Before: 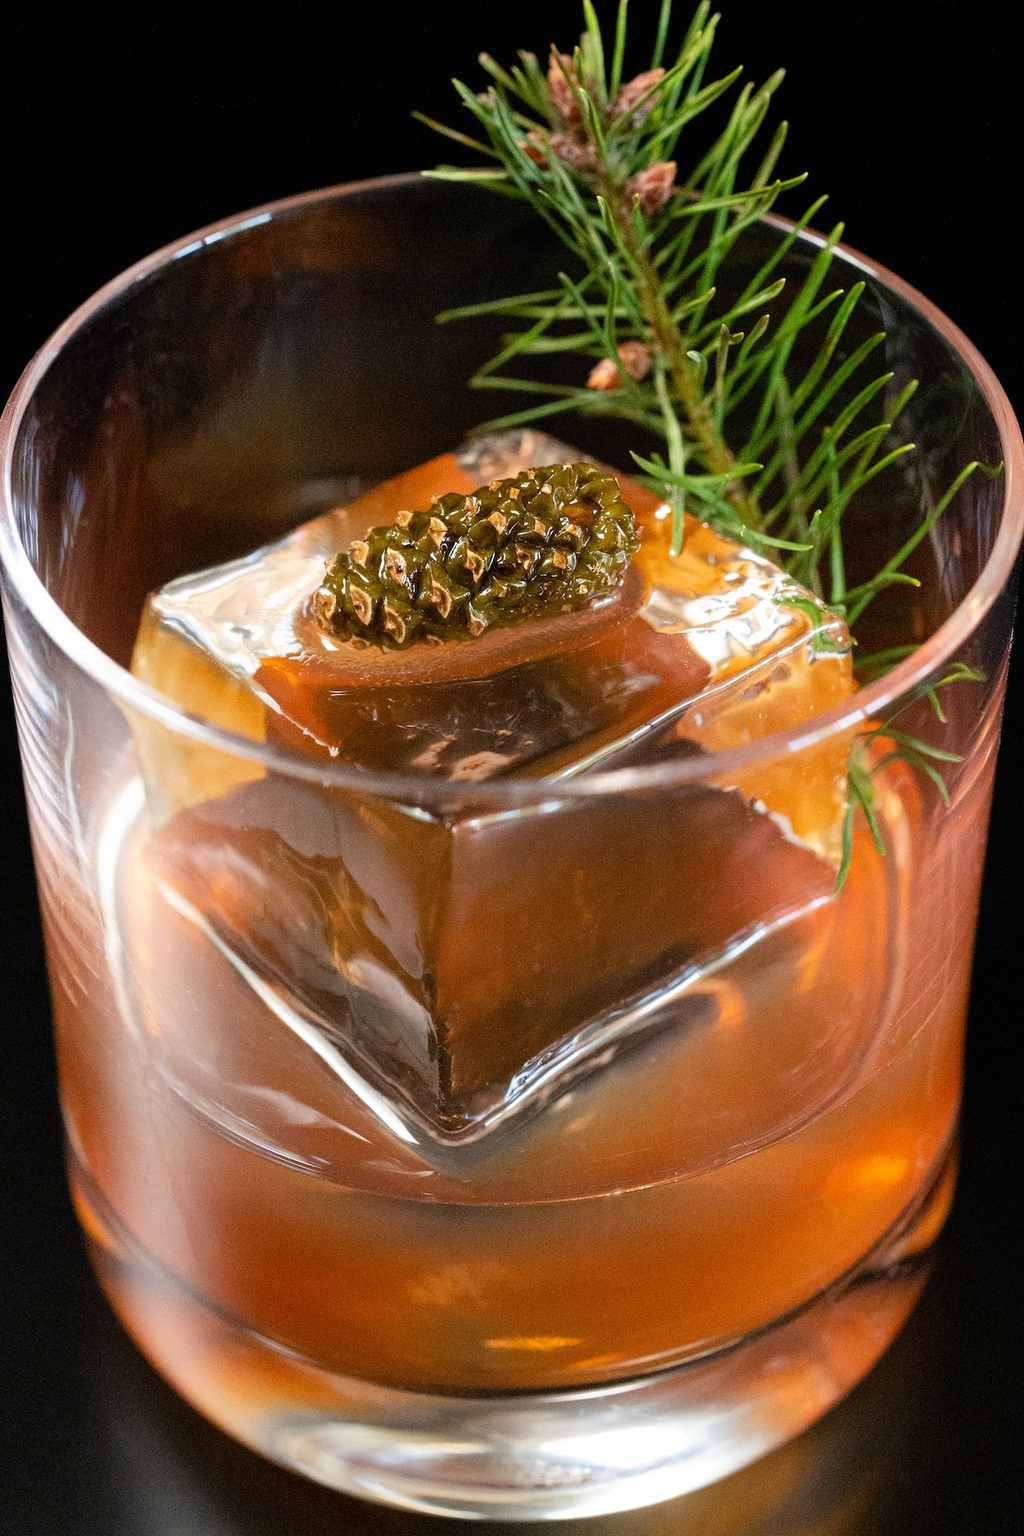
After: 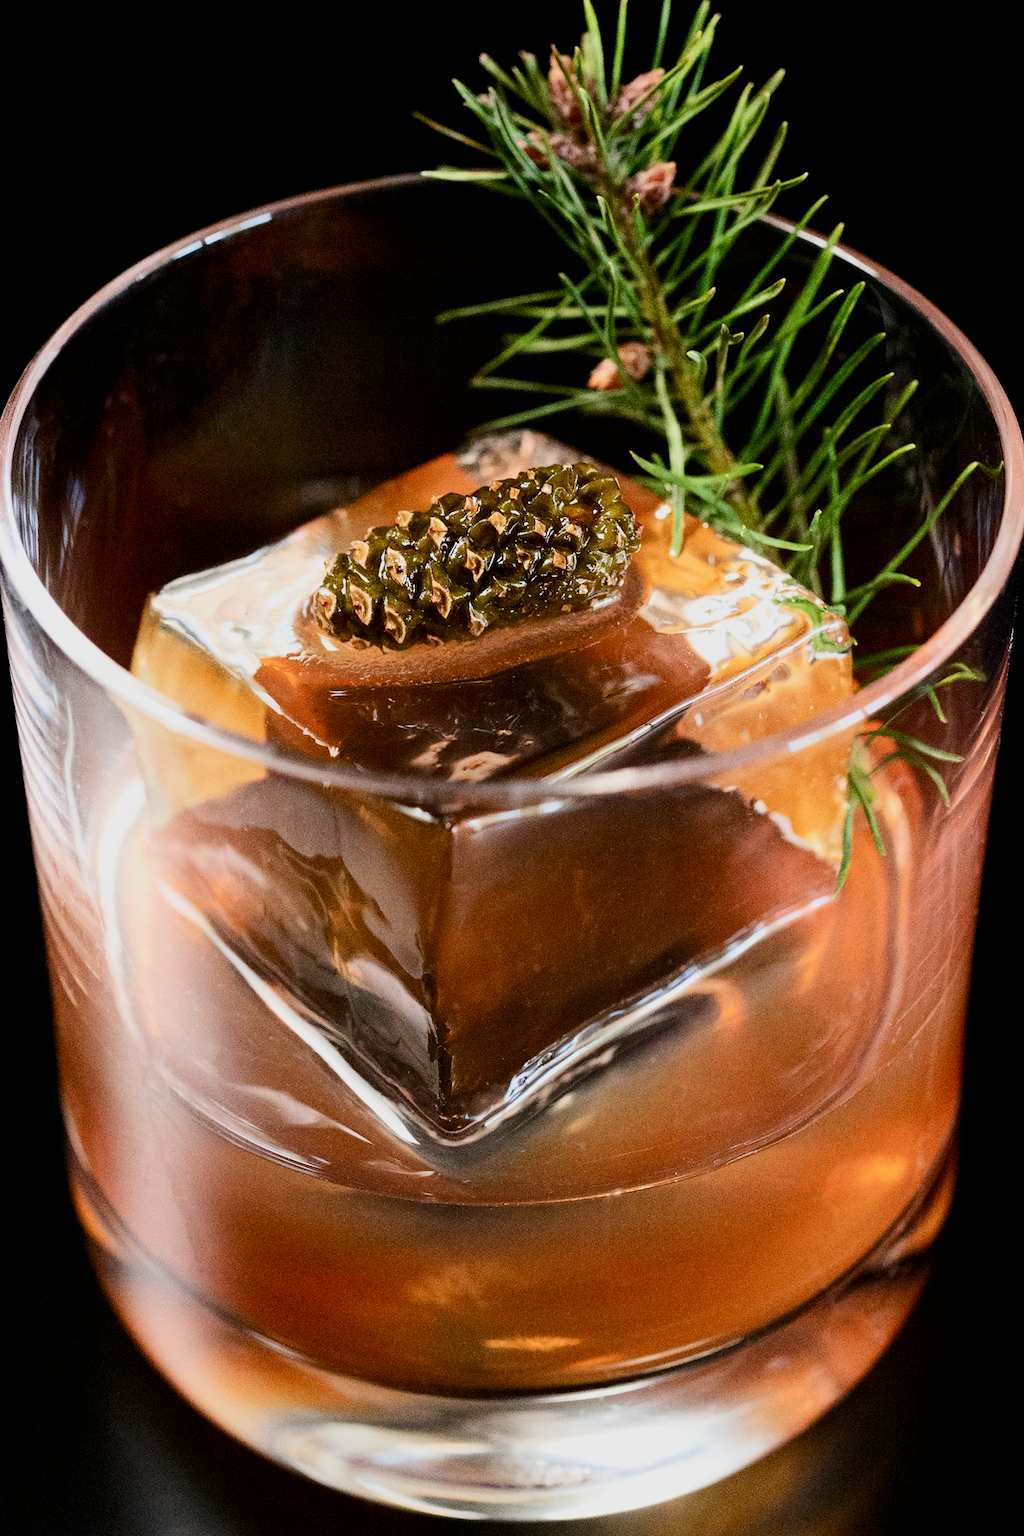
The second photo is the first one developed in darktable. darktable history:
filmic rgb: black relative exposure -7.65 EV, white relative exposure 4.56 EV, hardness 3.61
contrast brightness saturation: contrast 0.289
